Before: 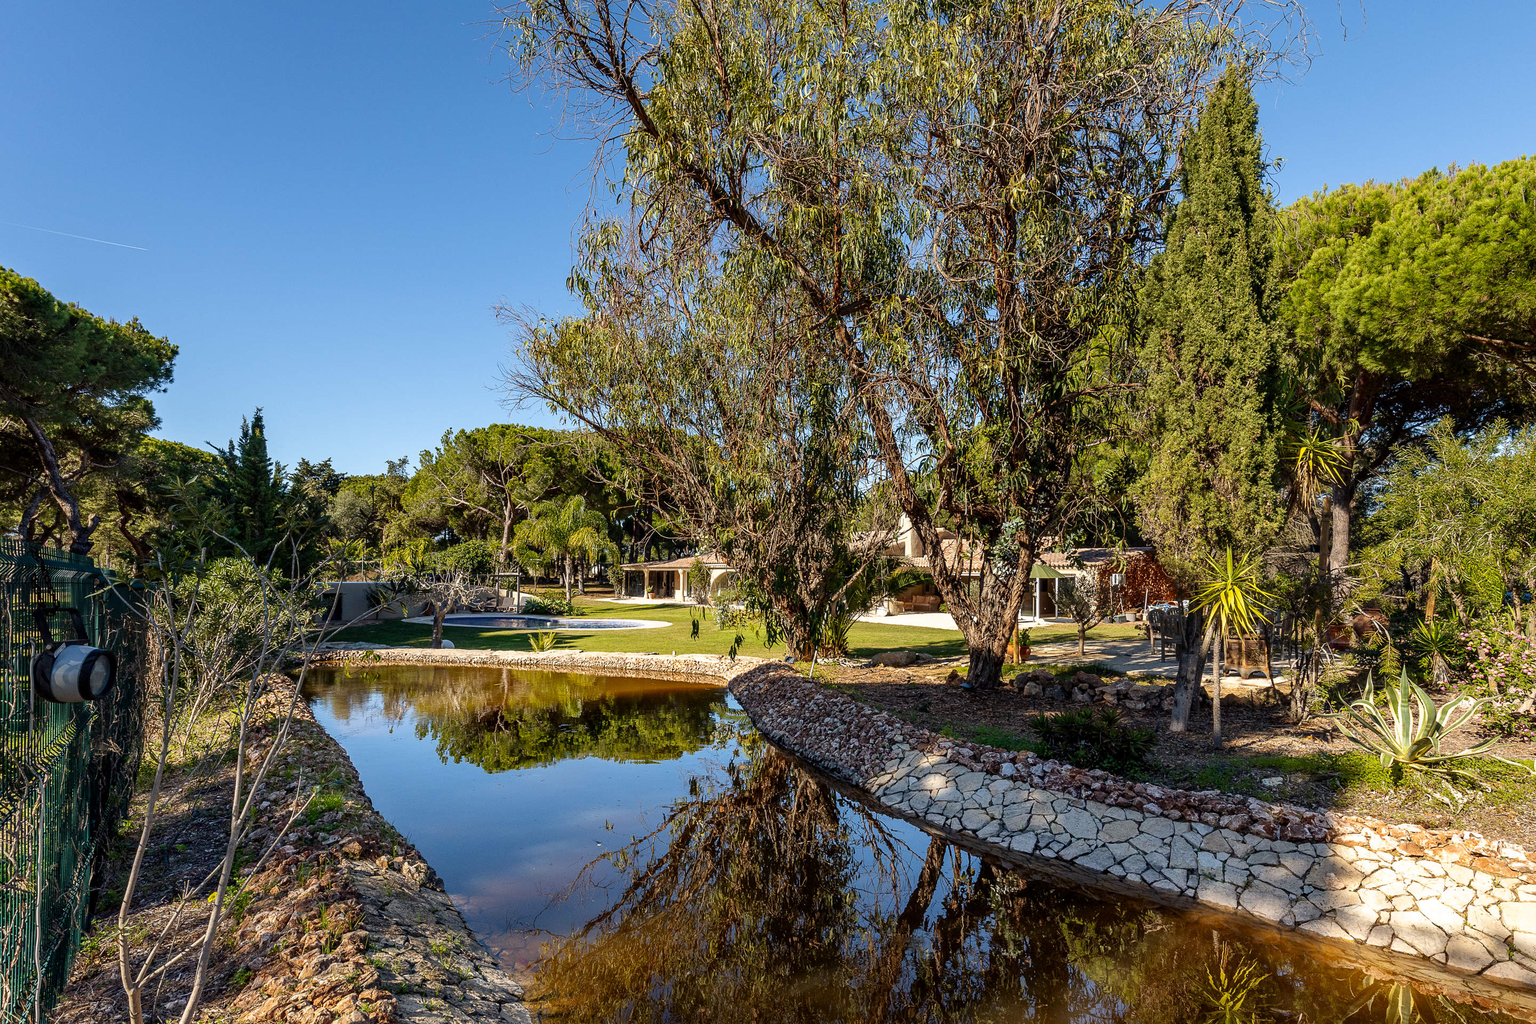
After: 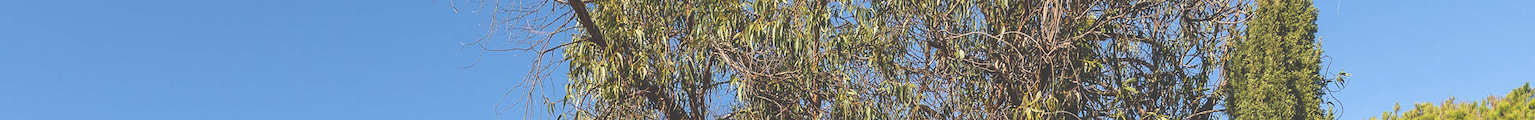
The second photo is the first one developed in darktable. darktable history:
exposure: black level correction -0.041, exposure 0.064 EV, compensate highlight preservation false
crop and rotate: left 9.644%, top 9.491%, right 6.021%, bottom 80.509%
